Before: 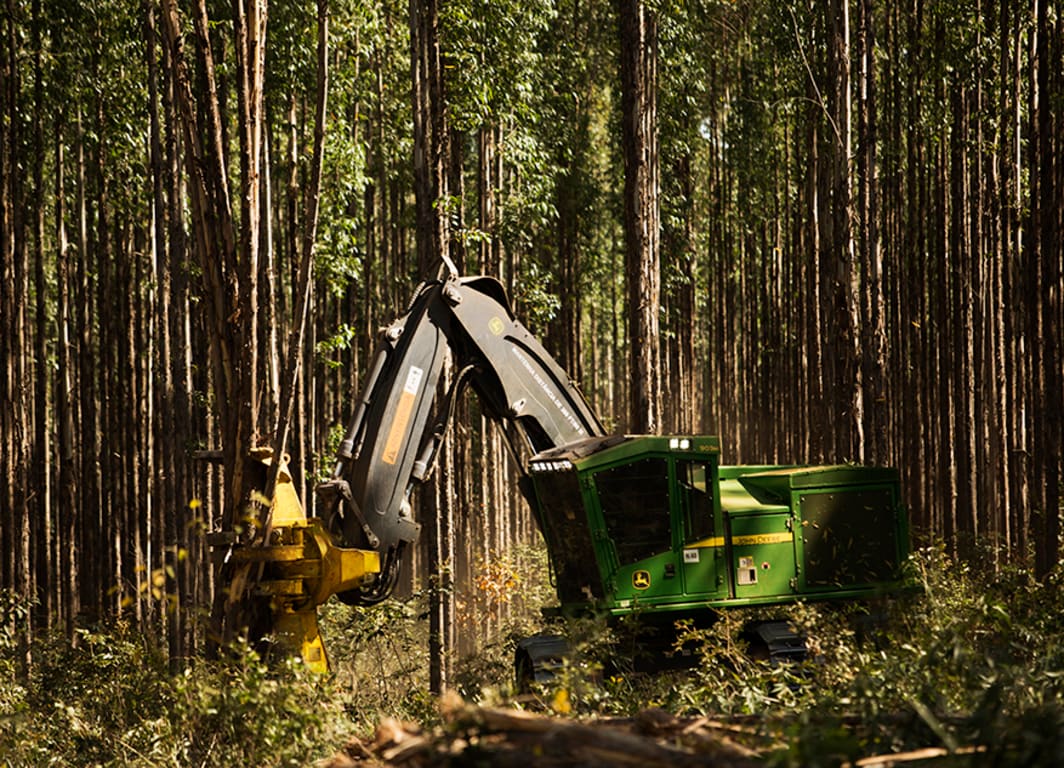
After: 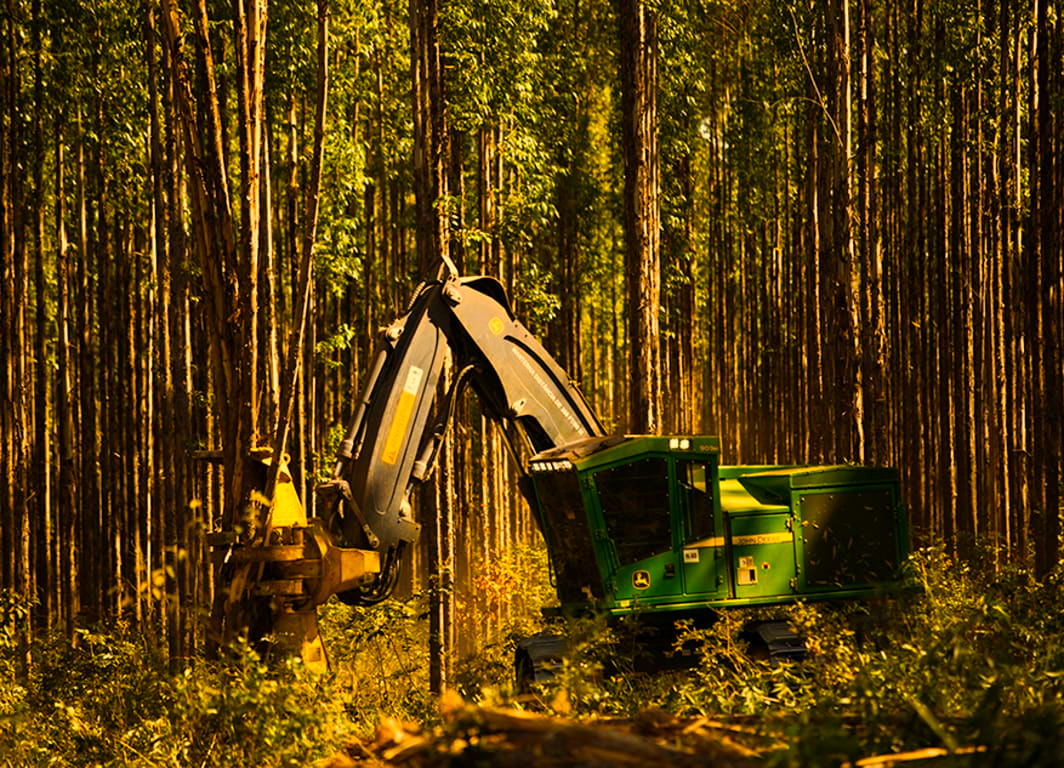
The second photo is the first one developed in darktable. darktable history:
white balance: red 1.138, green 0.996, blue 0.812
color balance rgb: linear chroma grading › global chroma 15%, perceptual saturation grading › global saturation 30%
